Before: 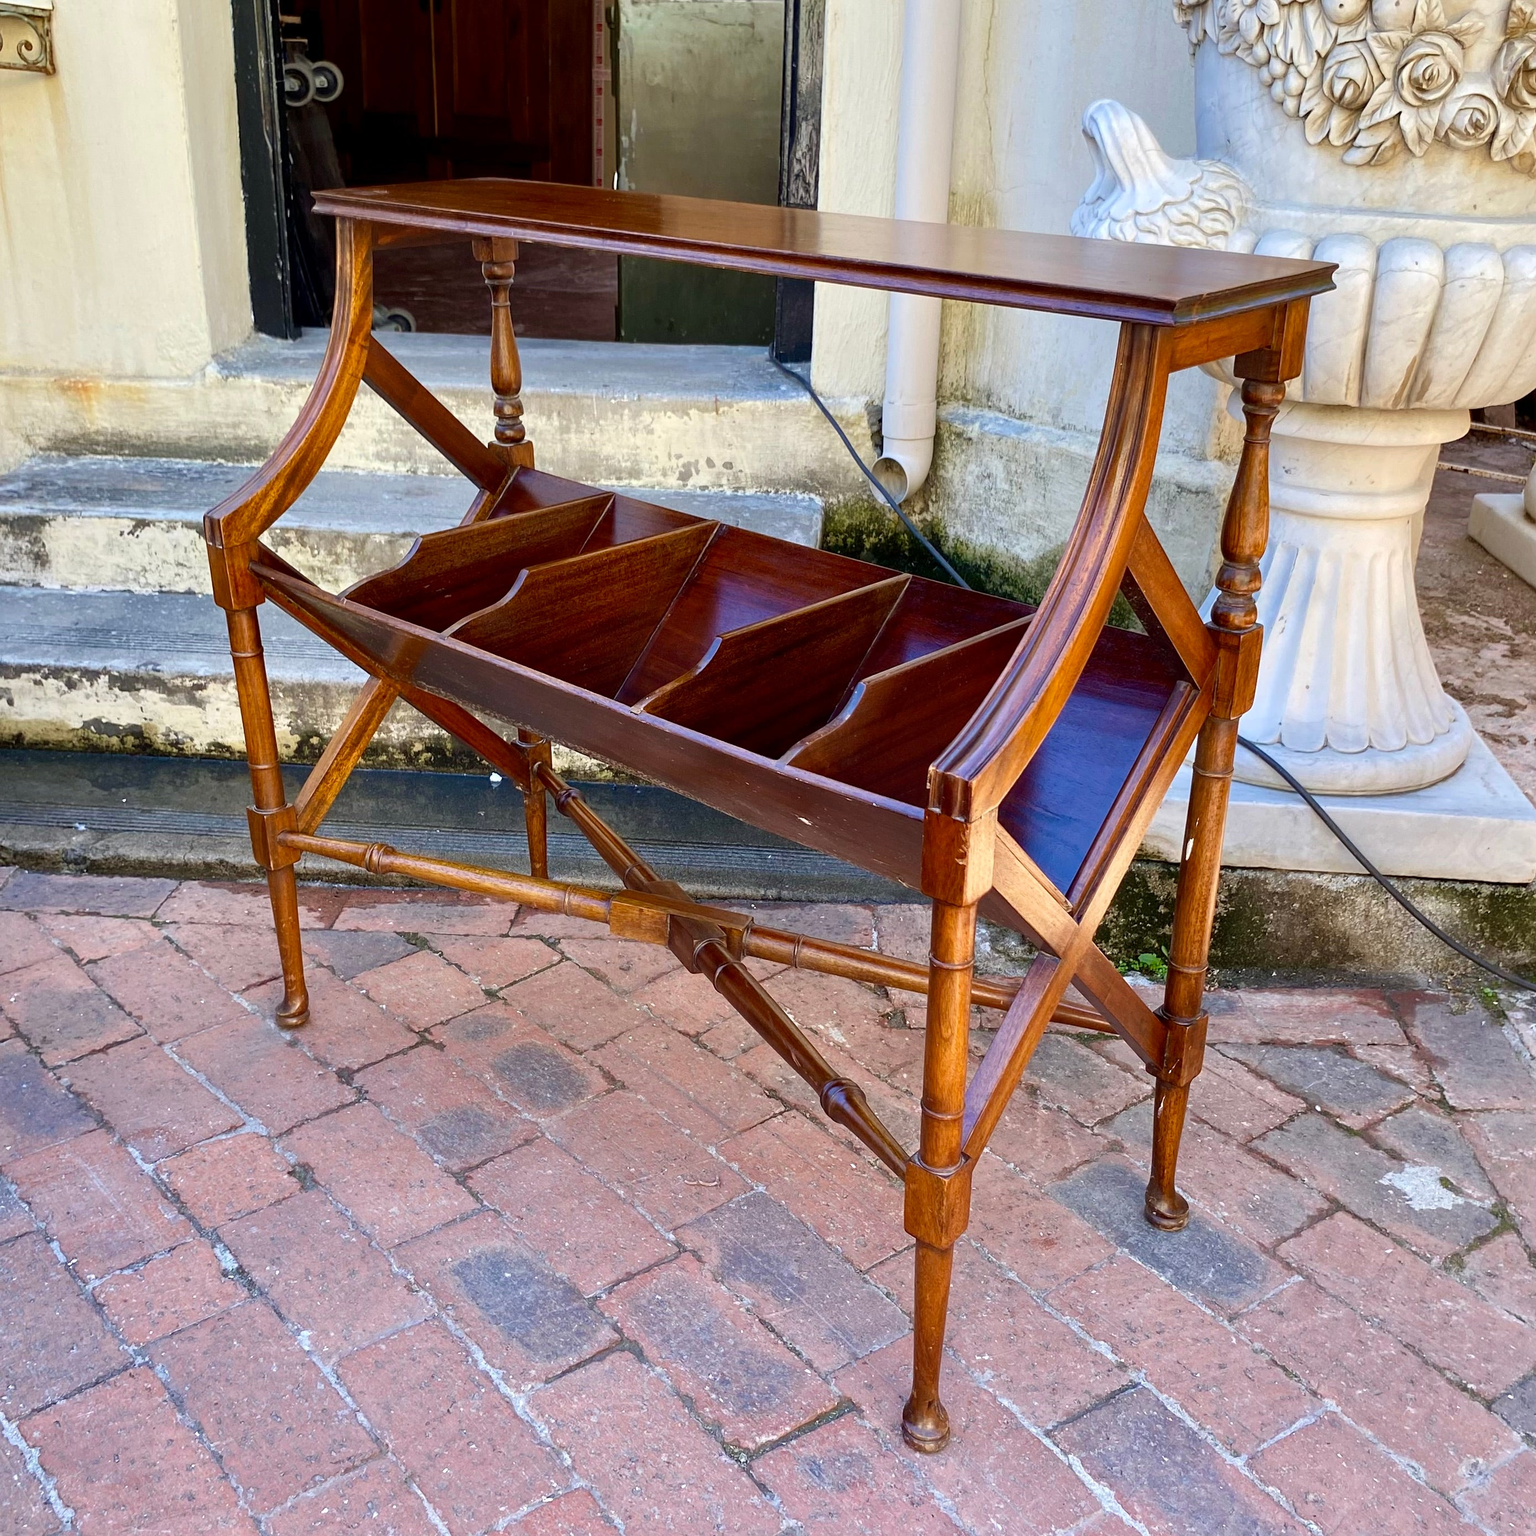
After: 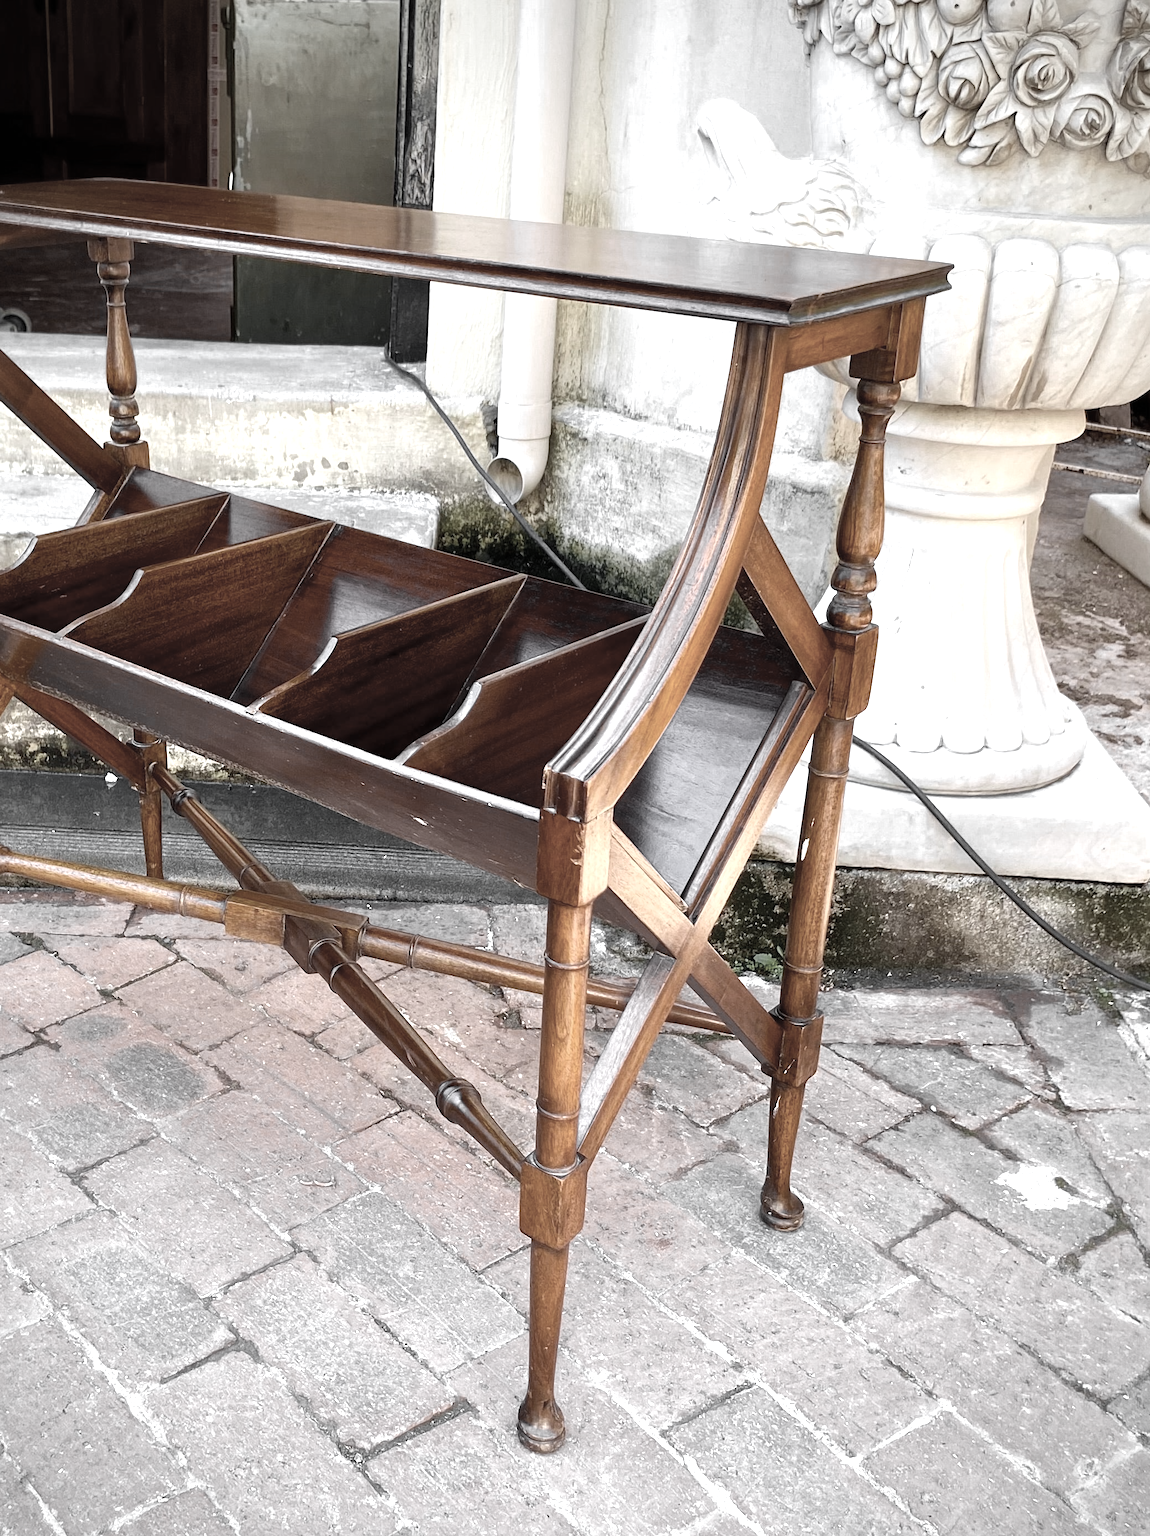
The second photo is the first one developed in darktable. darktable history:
color zones: curves: ch0 [(0, 0.613) (0.01, 0.613) (0.245, 0.448) (0.498, 0.529) (0.642, 0.665) (0.879, 0.777) (0.99, 0.613)]; ch1 [(0, 0.035) (0.121, 0.189) (0.259, 0.197) (0.415, 0.061) (0.589, 0.022) (0.732, 0.022) (0.857, 0.026) (0.991, 0.053)]
crop and rotate: left 25.078%
exposure: black level correction 0, exposure 0.596 EV, compensate highlight preservation false
vignetting: on, module defaults
